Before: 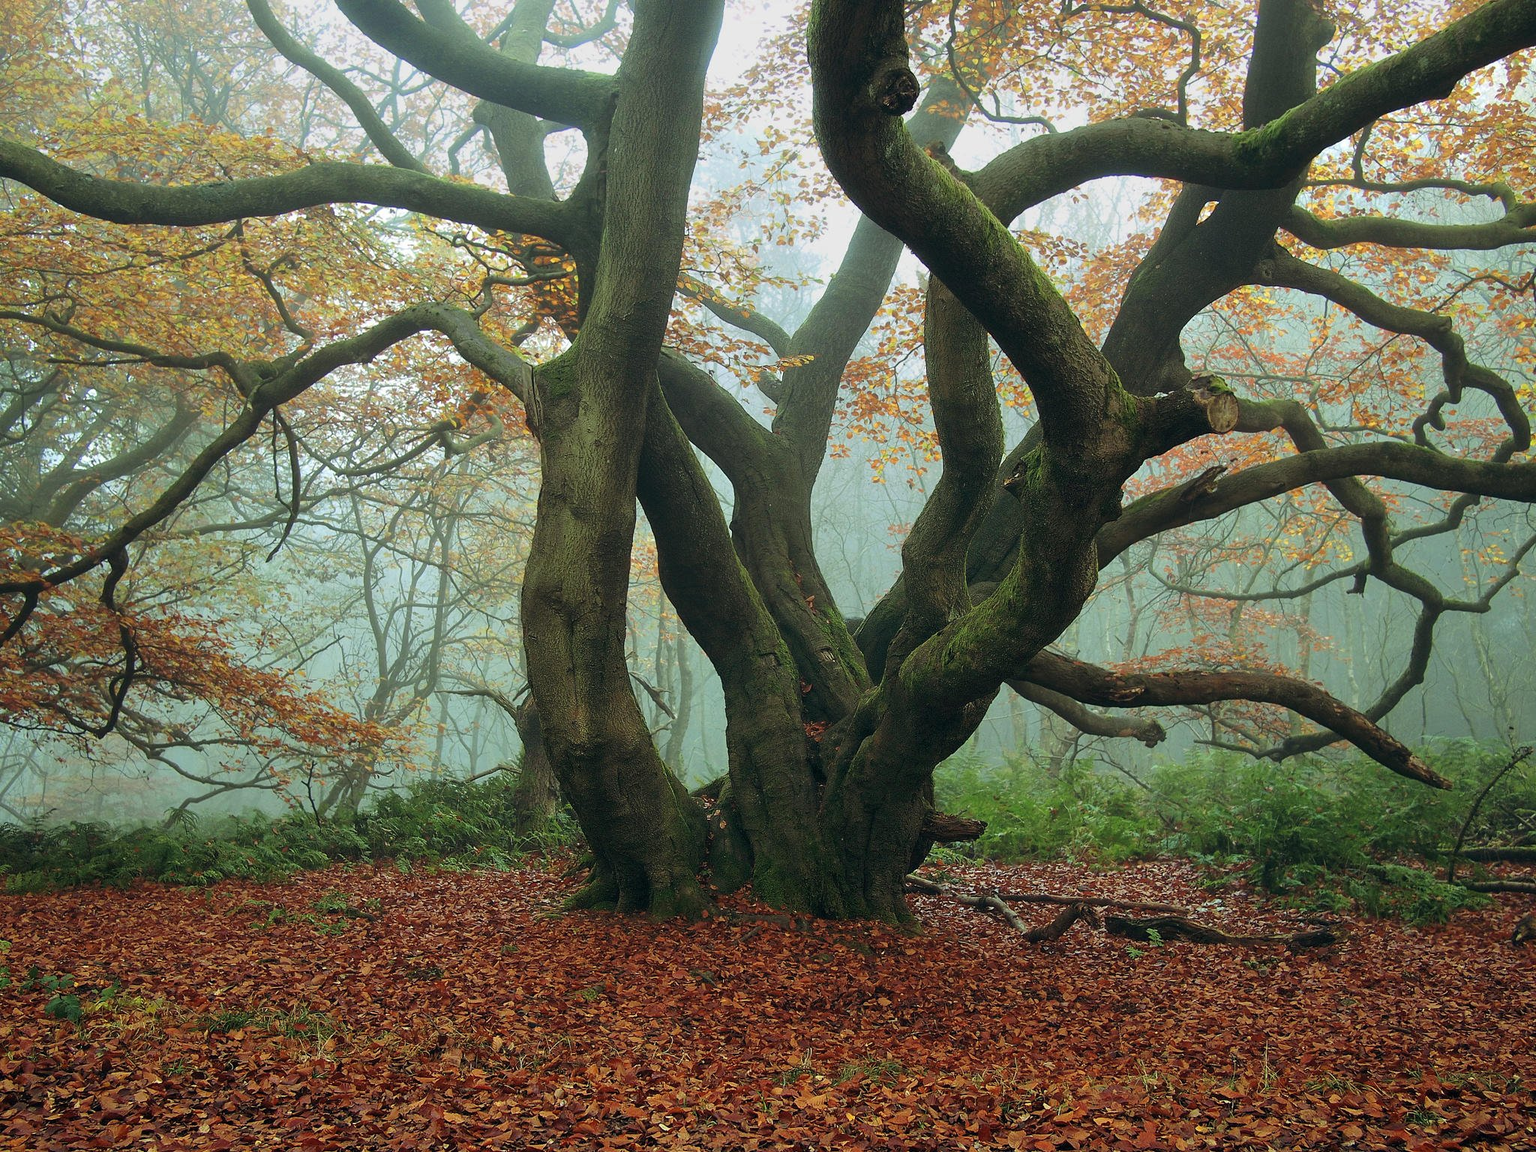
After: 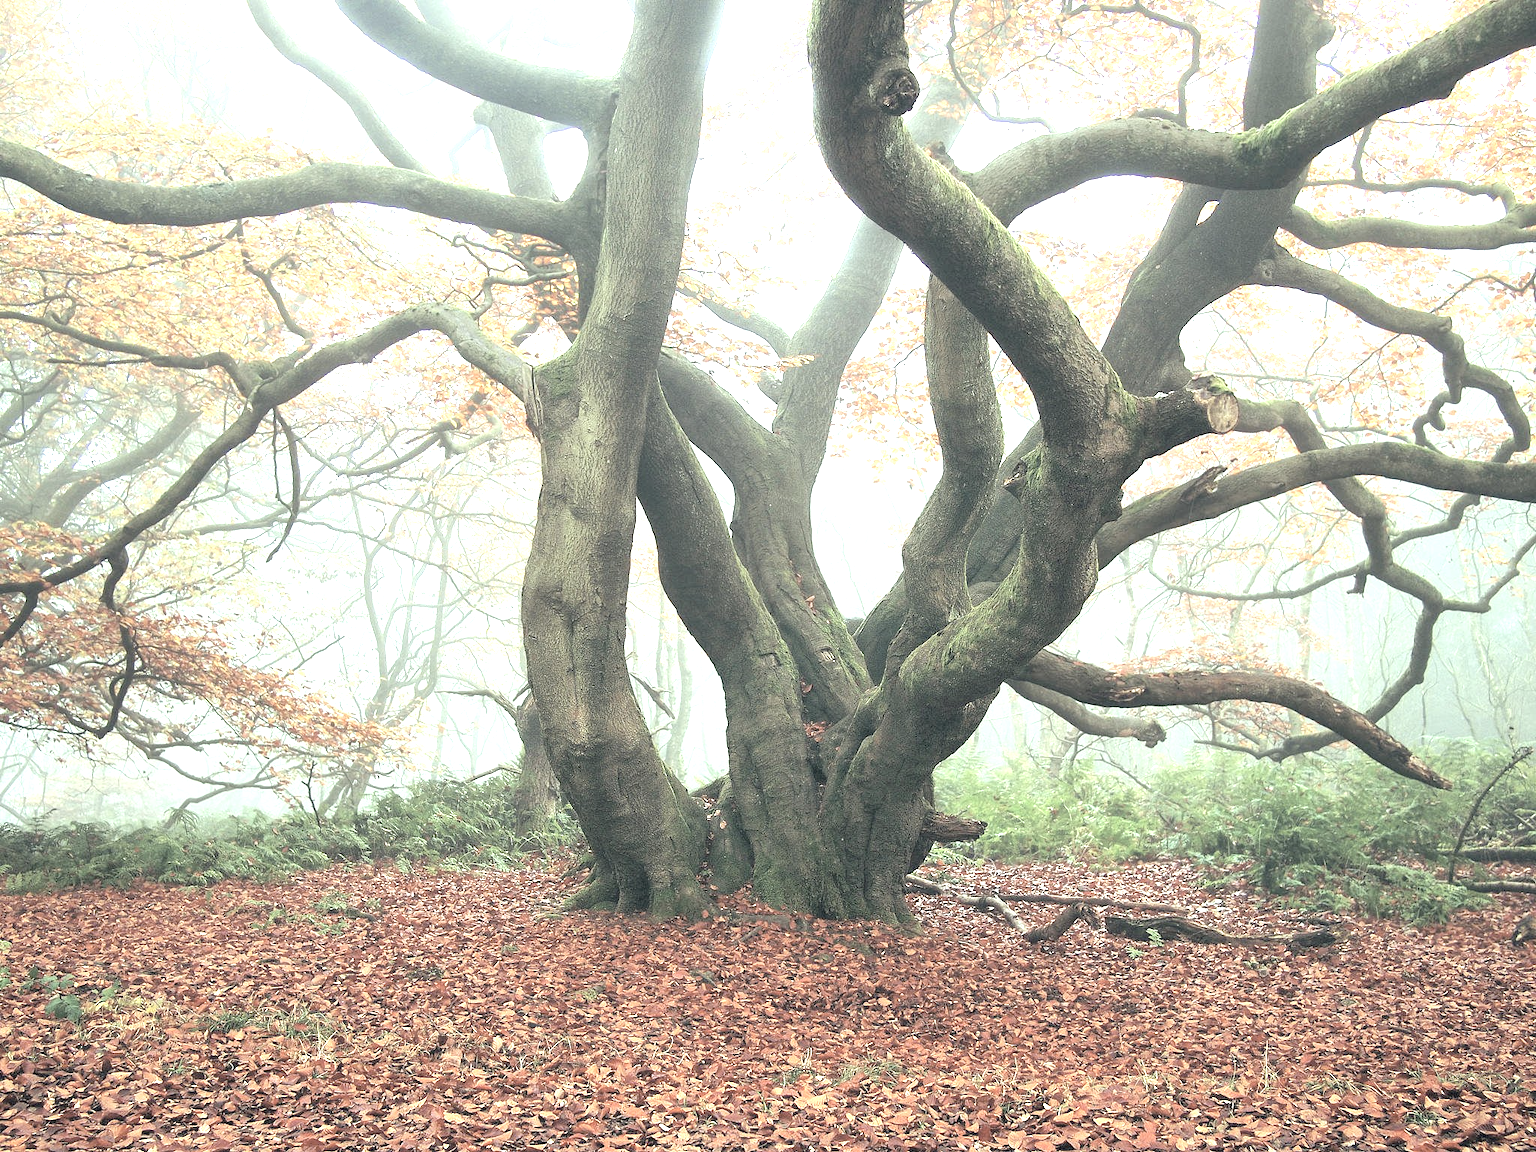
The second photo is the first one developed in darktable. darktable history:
exposure: black level correction 0, exposure 1.903 EV, compensate exposure bias true, compensate highlight preservation false
contrast brightness saturation: brightness 0.187, saturation -0.496
local contrast: mode bilateral grid, contrast 14, coarseness 36, detail 105%, midtone range 0.2
